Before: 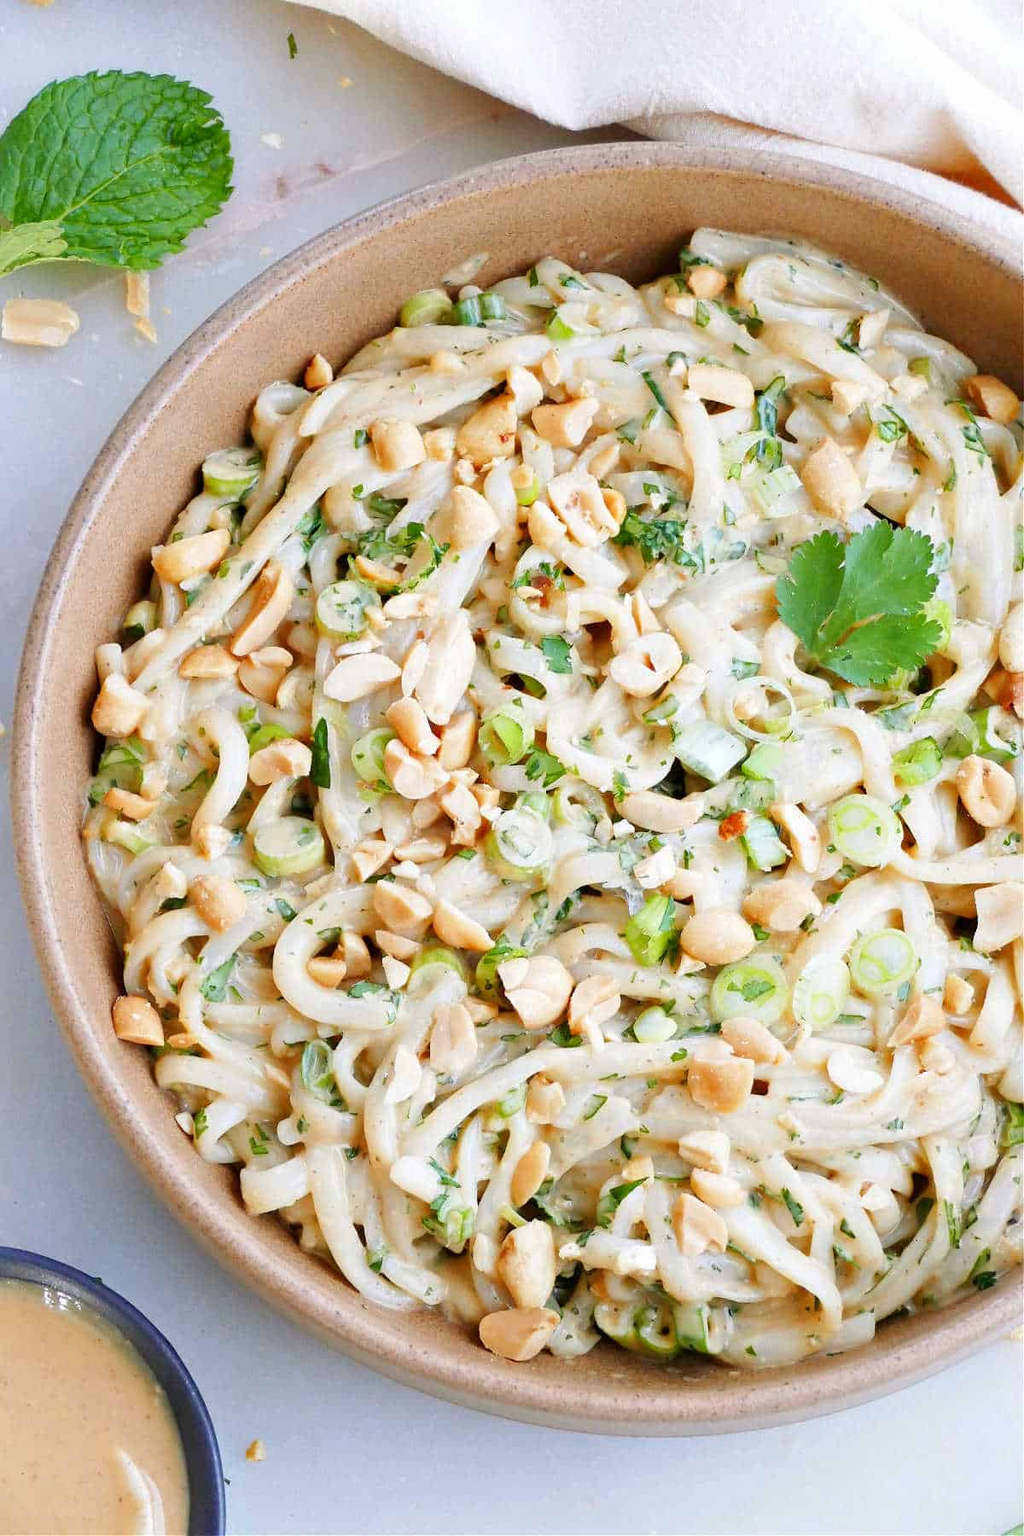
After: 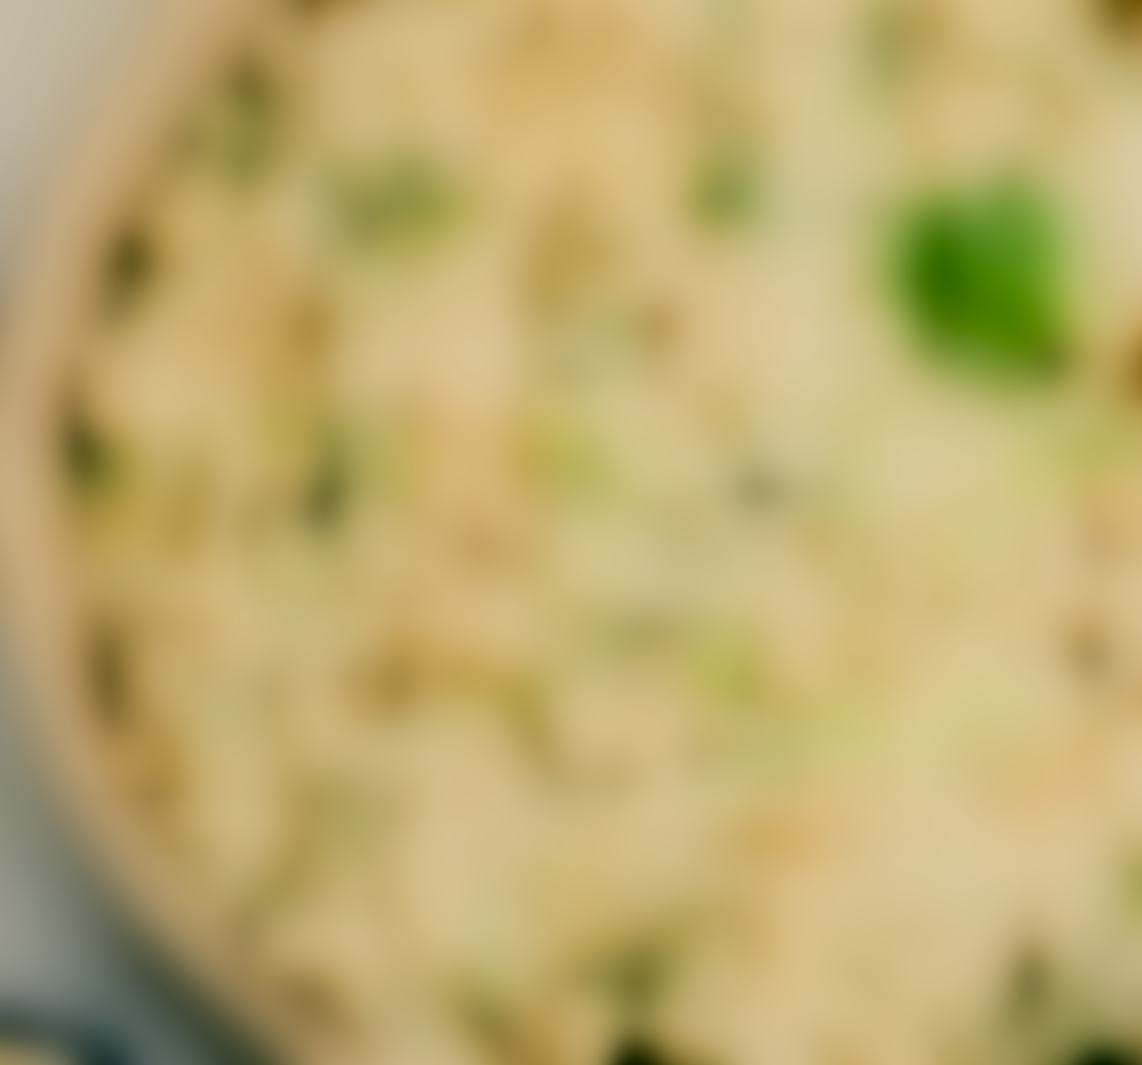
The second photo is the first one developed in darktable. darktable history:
color correction: highlights a* 5.3, highlights b* 24.26, shadows a* -15.58, shadows b* 4.02
crop and rotate: top 25.357%, bottom 13.942%
filmic rgb: black relative exposure -3.21 EV, white relative exposure 7.02 EV, hardness 1.46, contrast 1.35
lowpass: radius 31.92, contrast 1.72, brightness -0.98, saturation 0.94
rotate and perspective: rotation 0.074°, lens shift (vertical) 0.096, lens shift (horizontal) -0.041, crop left 0.043, crop right 0.952, crop top 0.024, crop bottom 0.979
